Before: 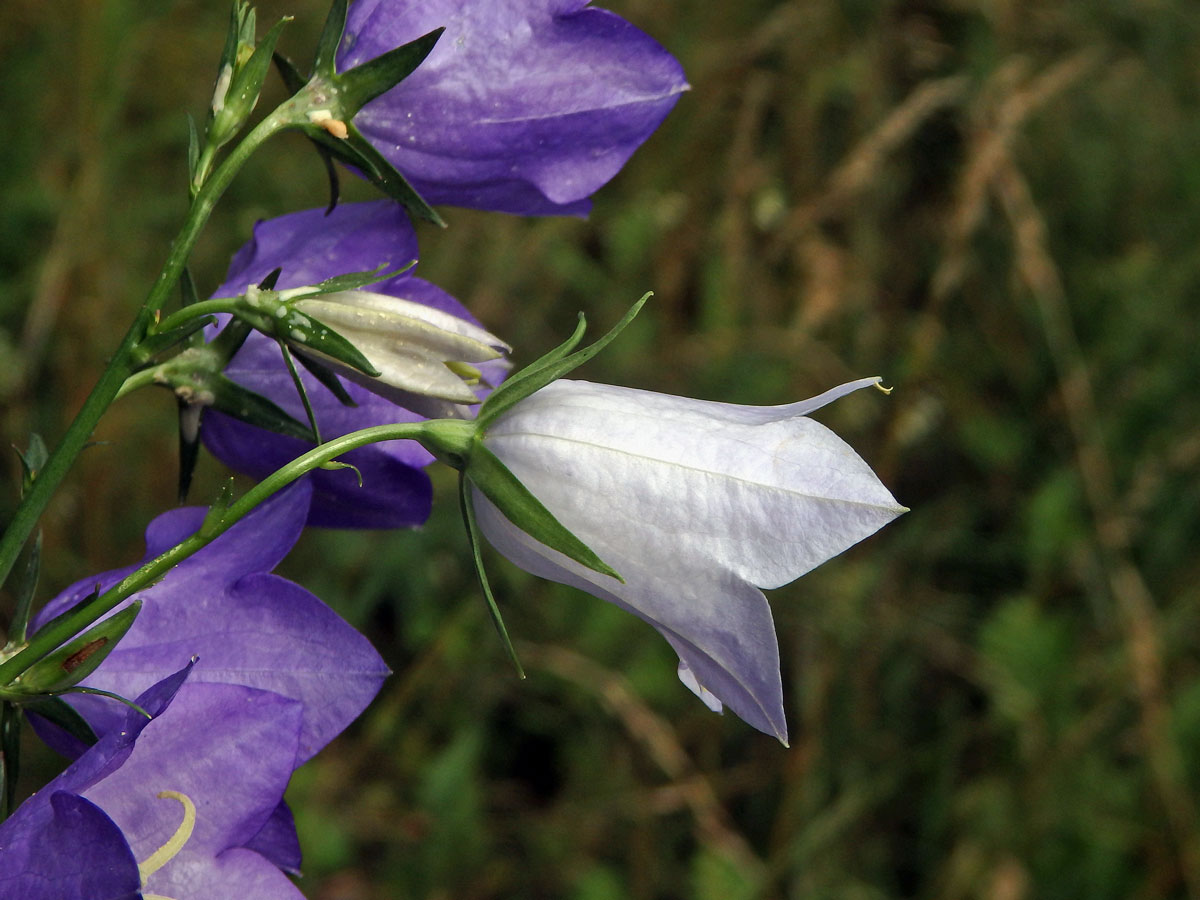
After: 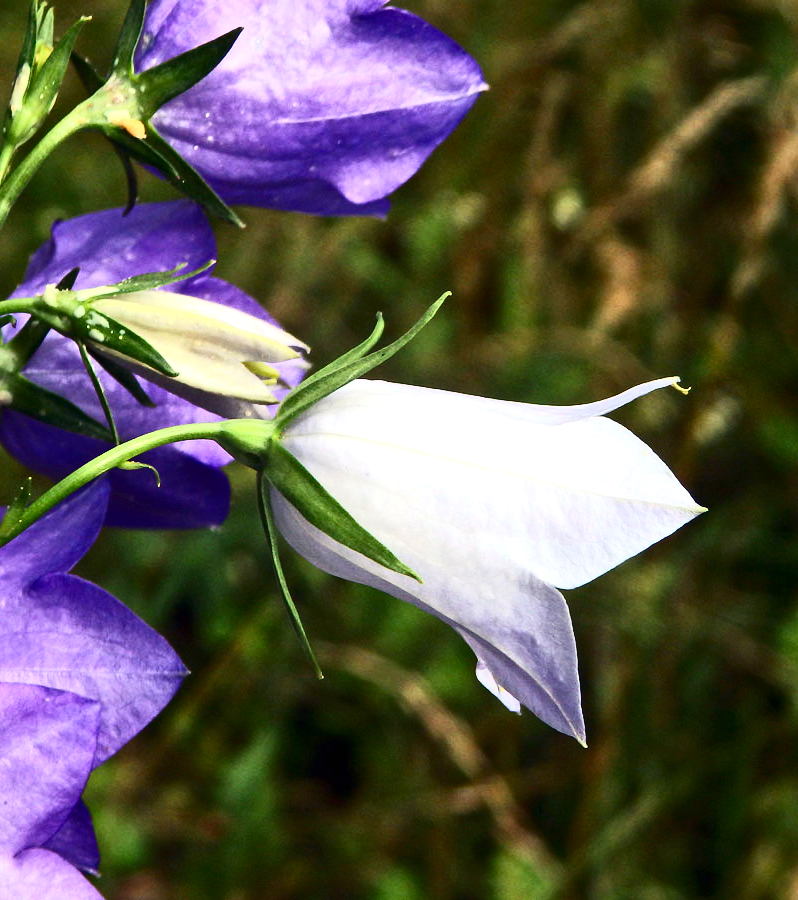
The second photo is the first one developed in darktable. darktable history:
exposure: black level correction 0, exposure 0.7 EV, compensate exposure bias true, compensate highlight preservation false
contrast brightness saturation: contrast 0.4, brightness 0.1, saturation 0.21
crop: left 16.899%, right 16.556%
